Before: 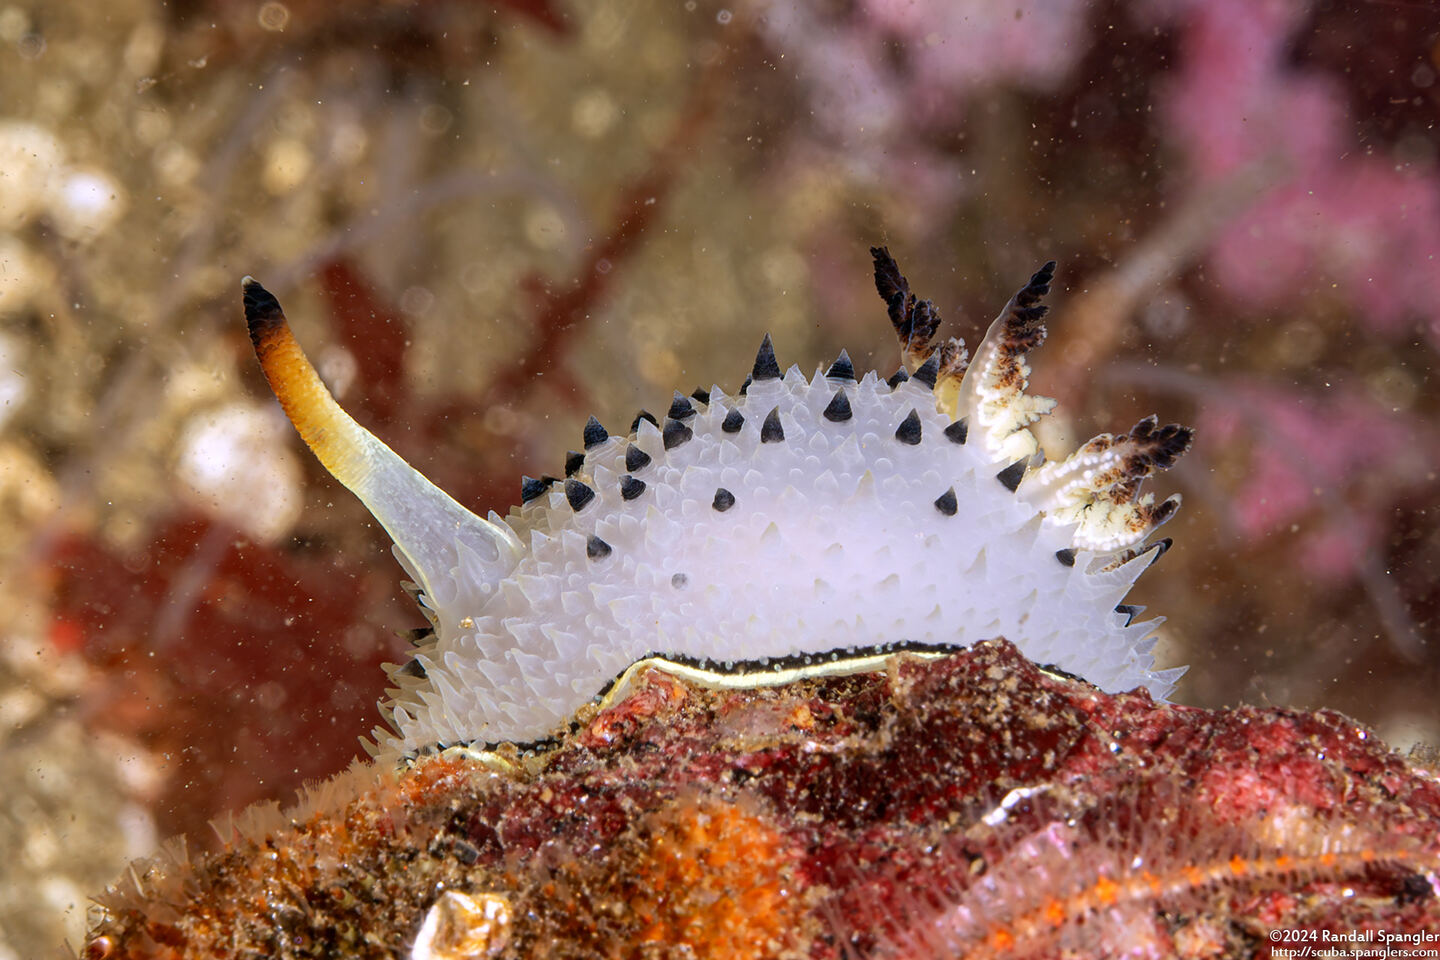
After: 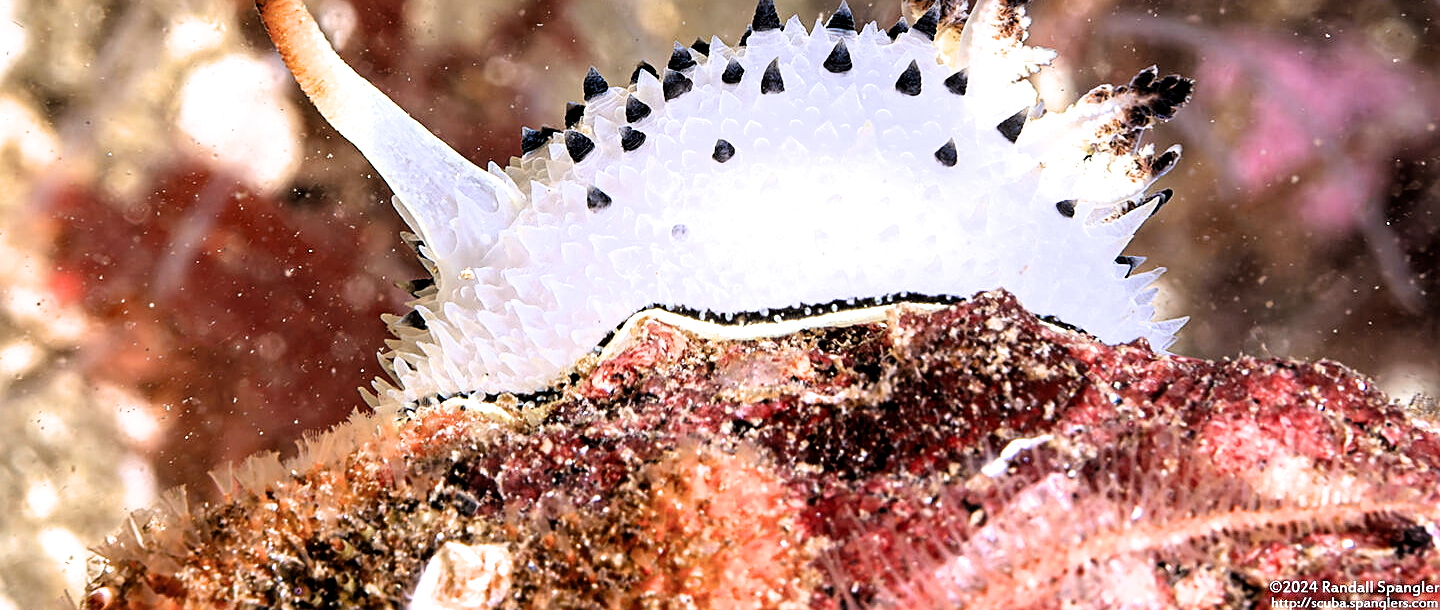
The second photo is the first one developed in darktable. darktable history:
color calibration: illuminant as shot in camera, x 0.358, y 0.373, temperature 4628.91 K
exposure: exposure 0.733 EV, compensate highlight preservation false
sharpen: on, module defaults
crop and rotate: top 36.36%
filmic rgb: black relative exposure -5.63 EV, white relative exposure 2.52 EV, target black luminance 0%, hardness 4.55, latitude 67.11%, contrast 1.445, shadows ↔ highlights balance -3.84%, color science v6 (2022)
